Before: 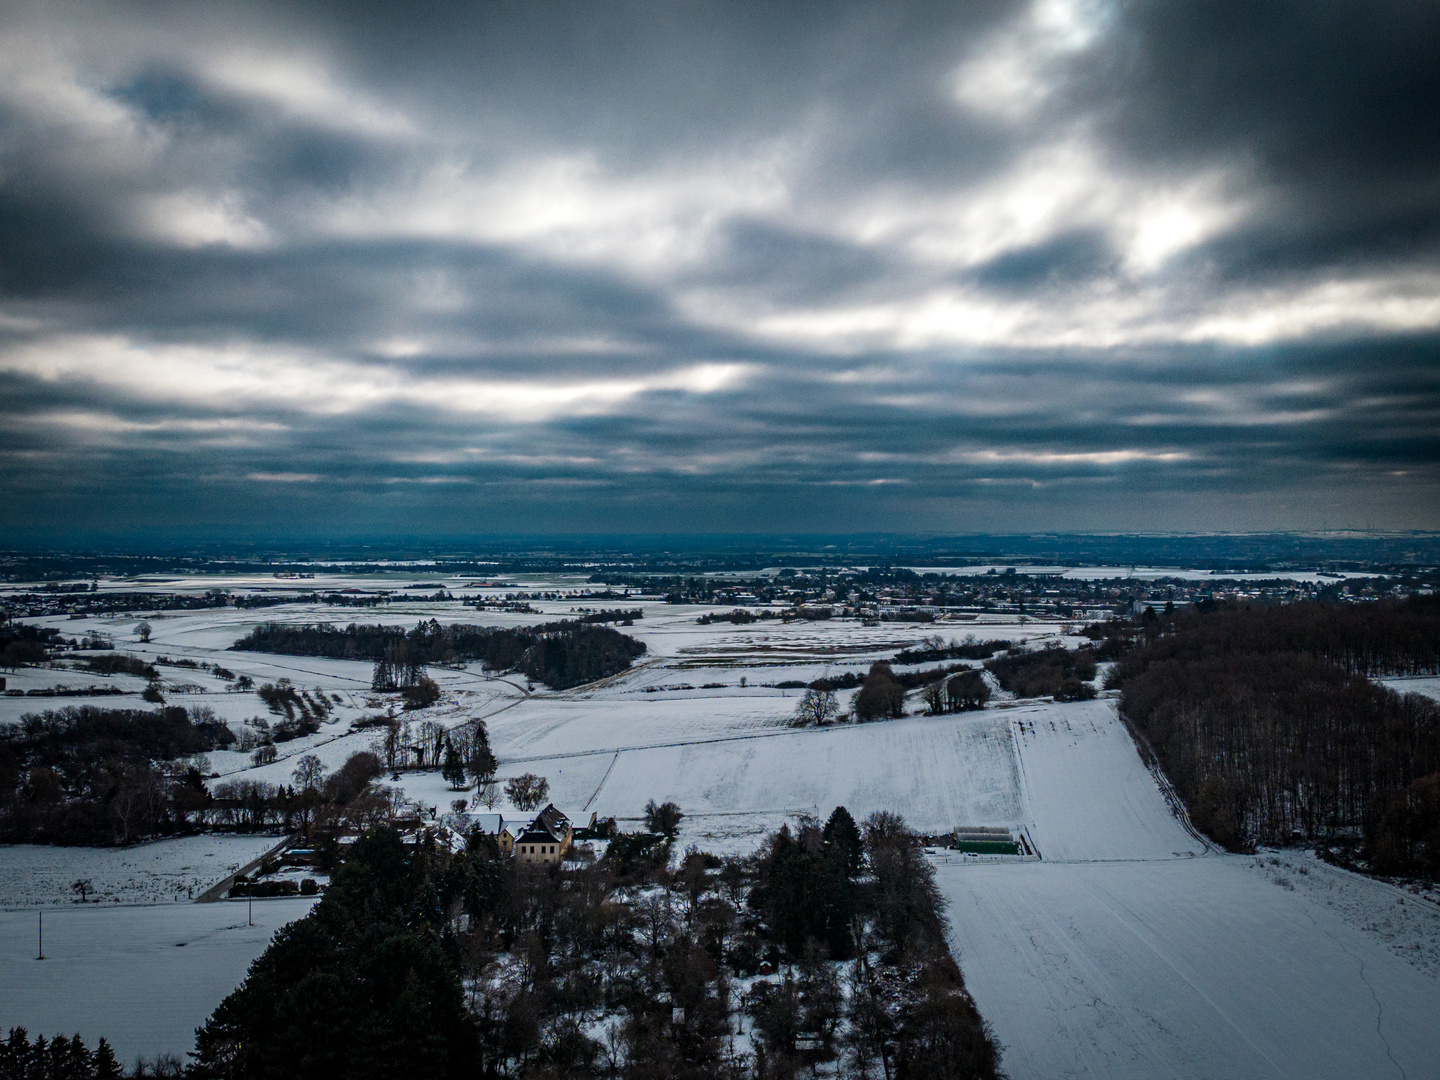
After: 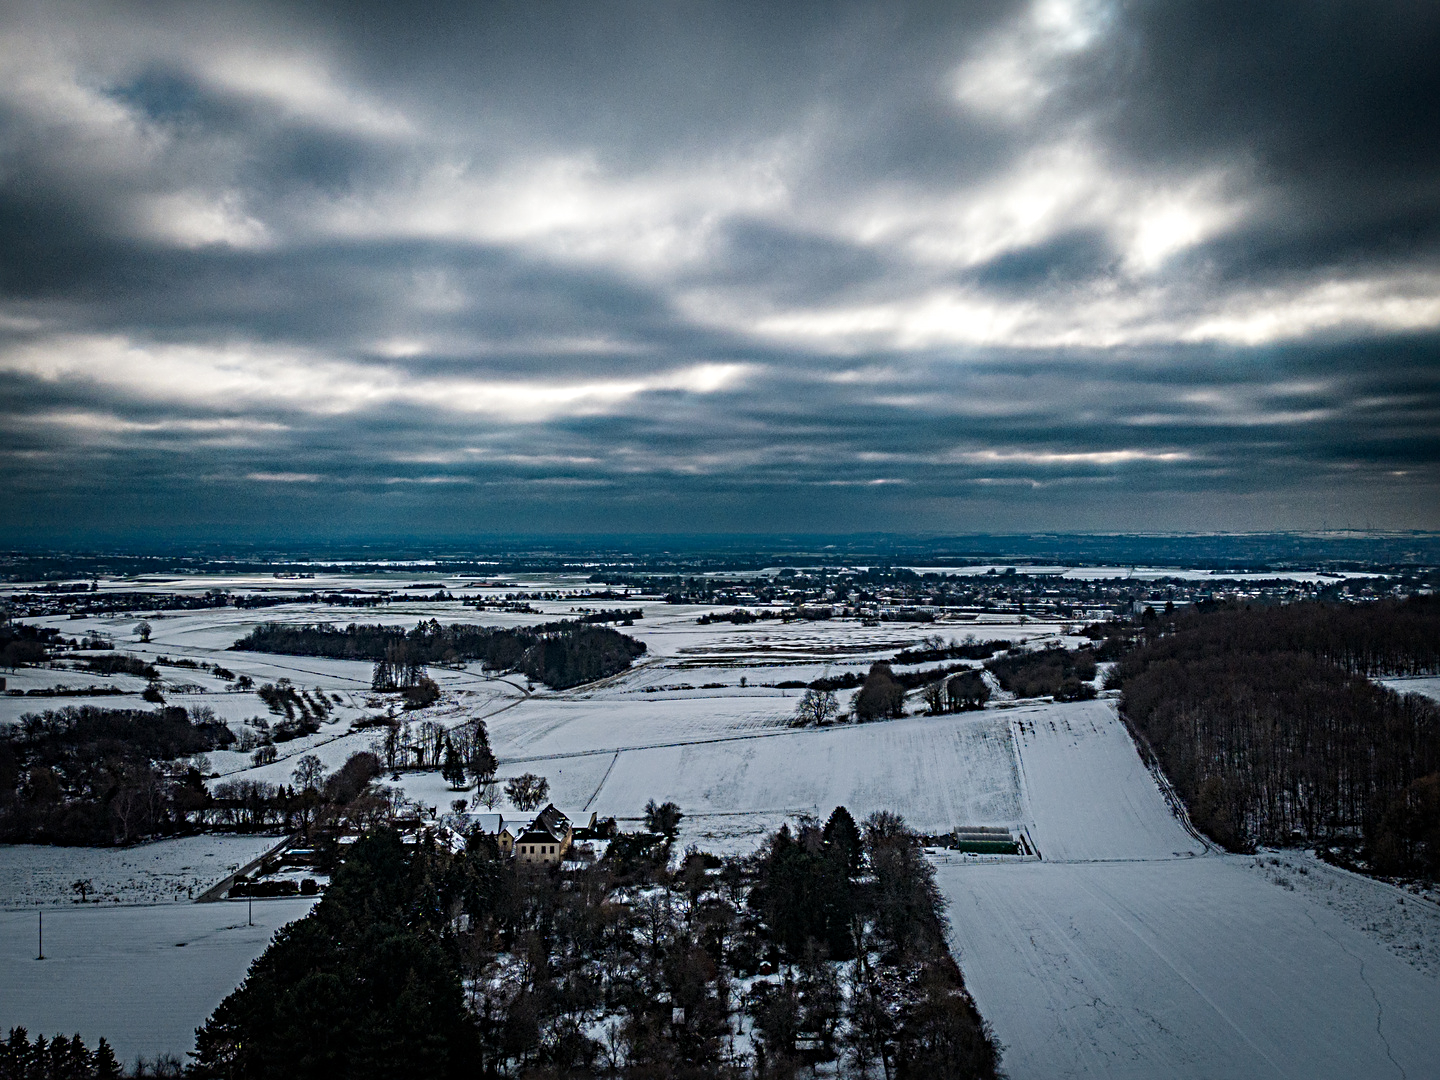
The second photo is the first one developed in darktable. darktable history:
sharpen: radius 4.927
